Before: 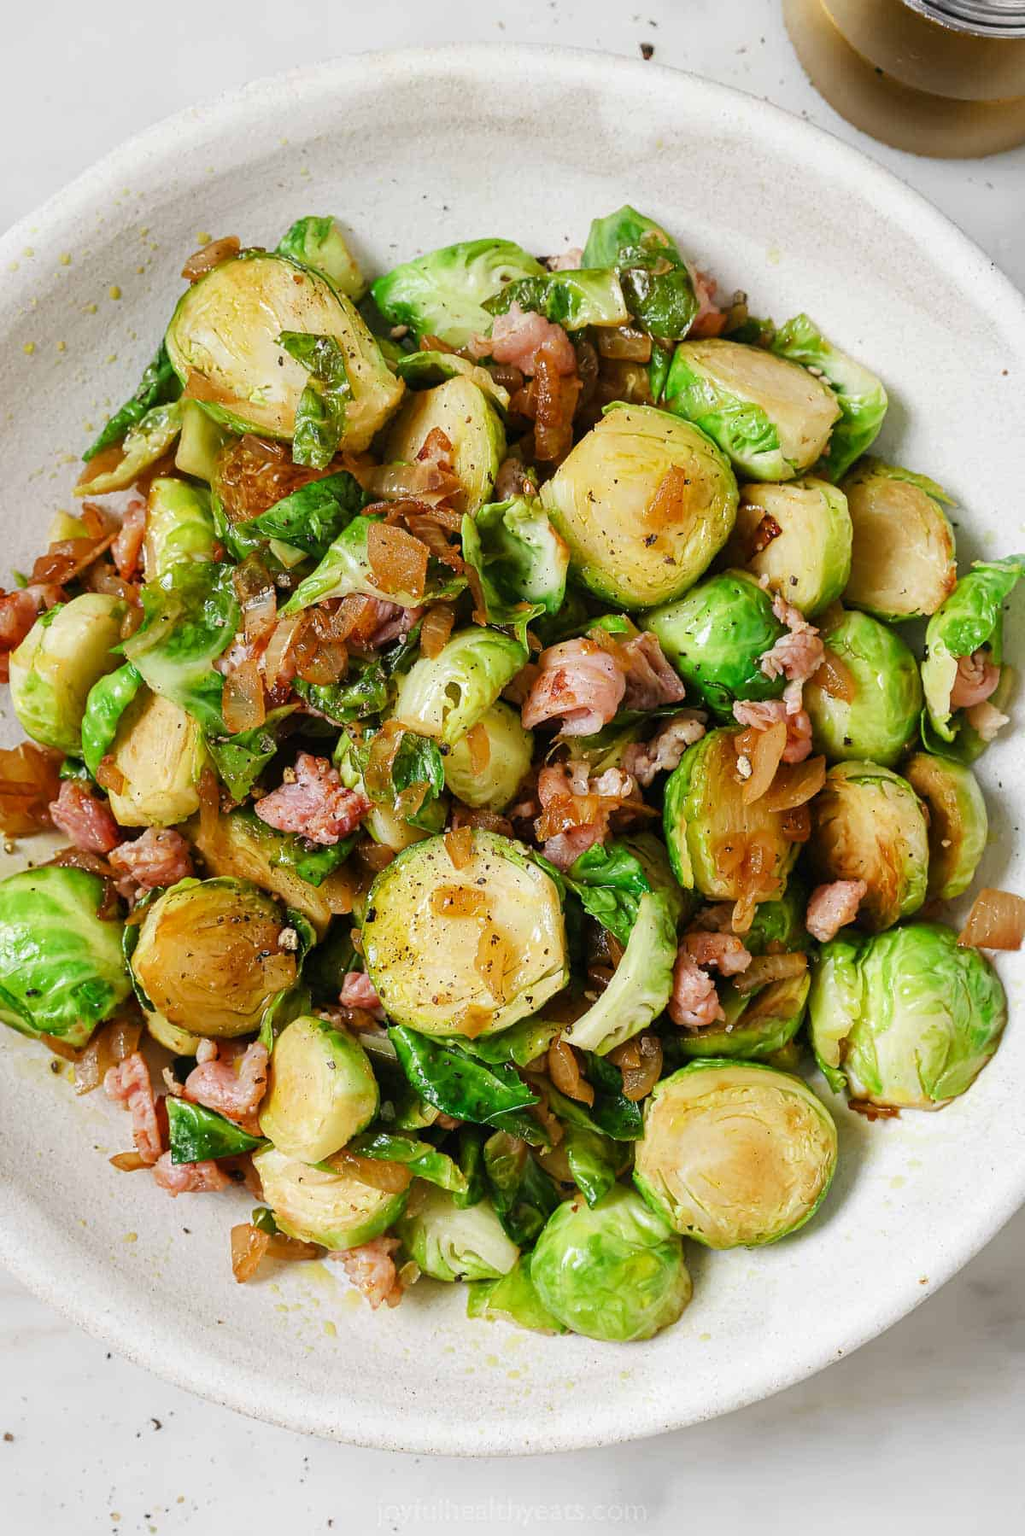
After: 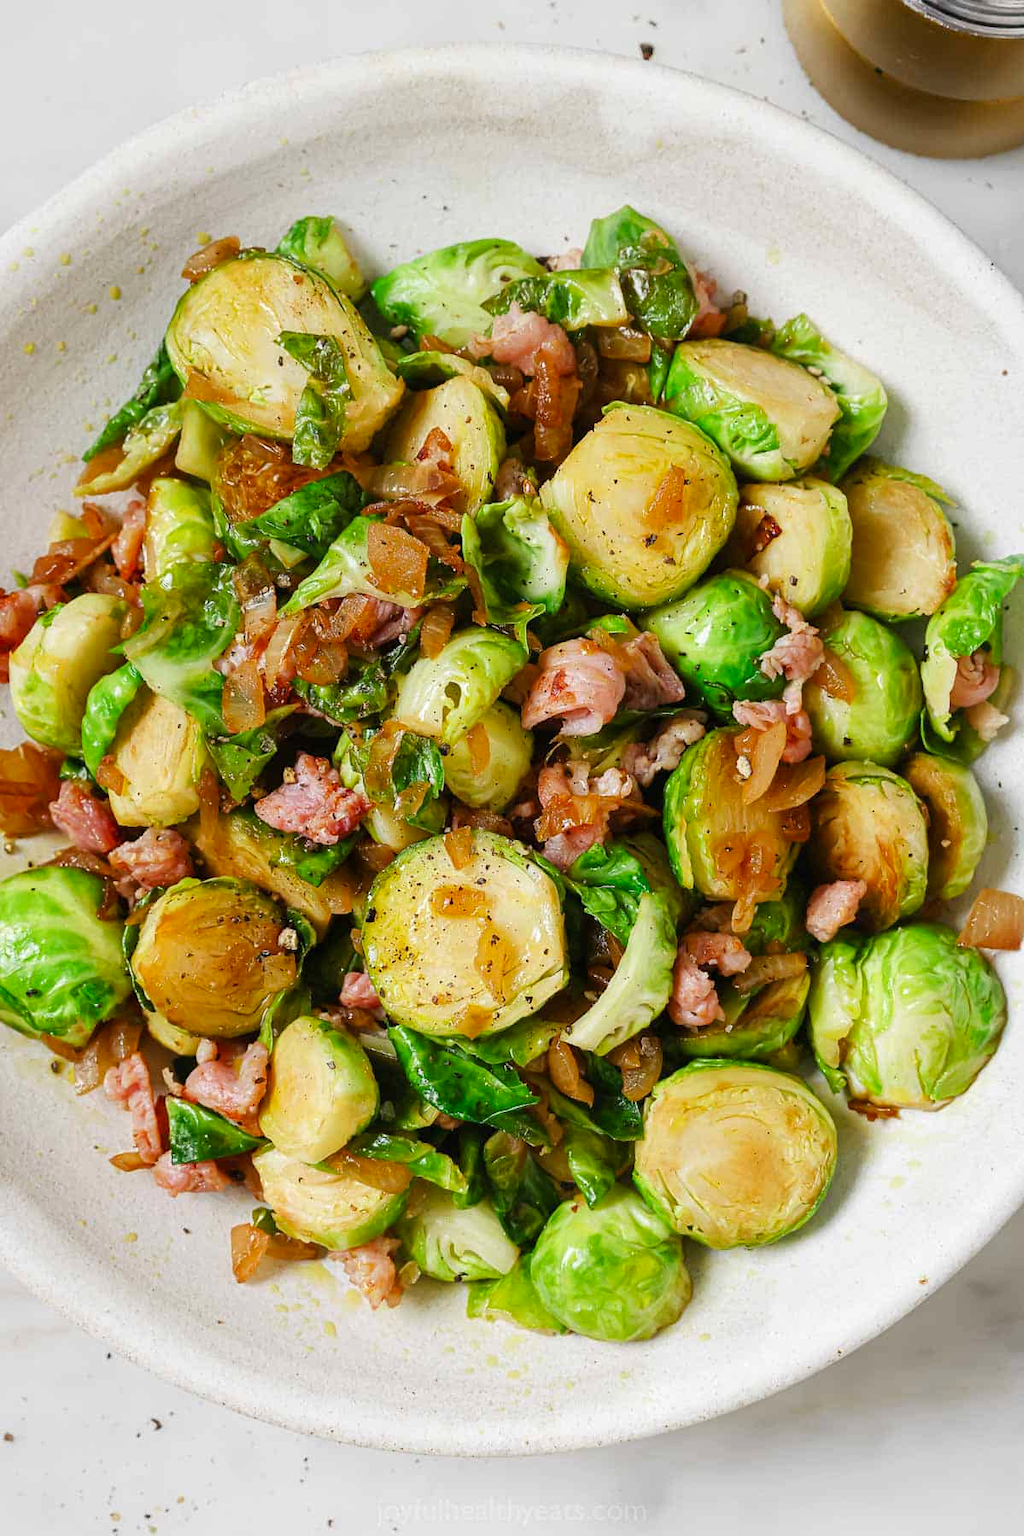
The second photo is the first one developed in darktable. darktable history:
color correction: saturation 1.1
